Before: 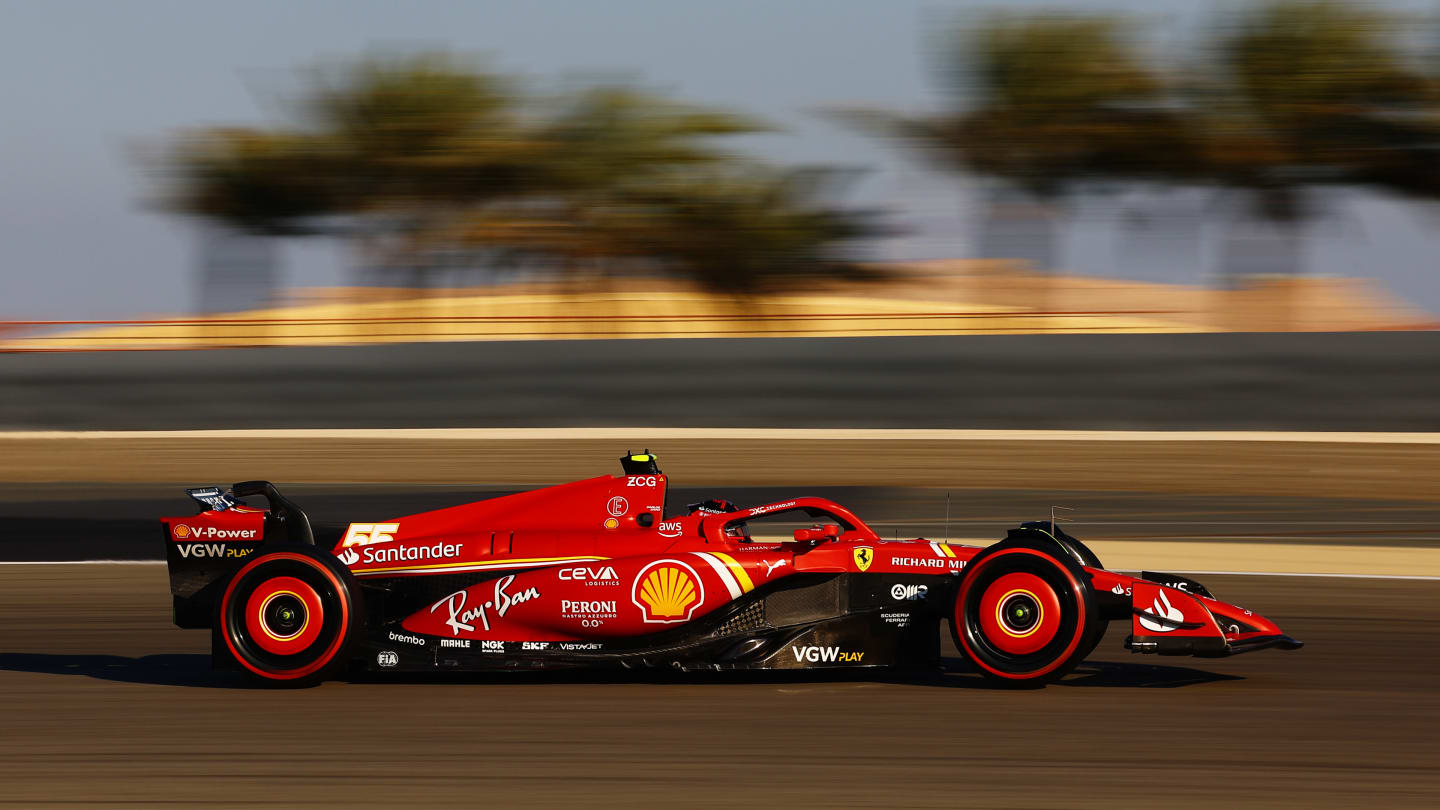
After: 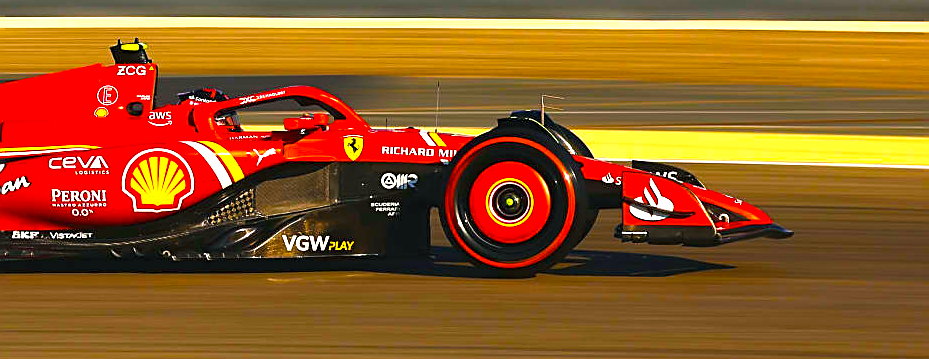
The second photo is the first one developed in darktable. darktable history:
crop and rotate: left 35.439%, top 50.756%, bottom 4.885%
color balance rgb: shadows lift › chroma 2.88%, shadows lift › hue 189.96°, power › hue 61.3°, linear chroma grading › global chroma 15.612%, perceptual saturation grading › global saturation 25.929%, perceptual brilliance grading › highlights 2.742%, global vibrance 20%
sharpen: on, module defaults
exposure: black level correction -0.001, exposure 1.344 EV, compensate highlight preservation false
